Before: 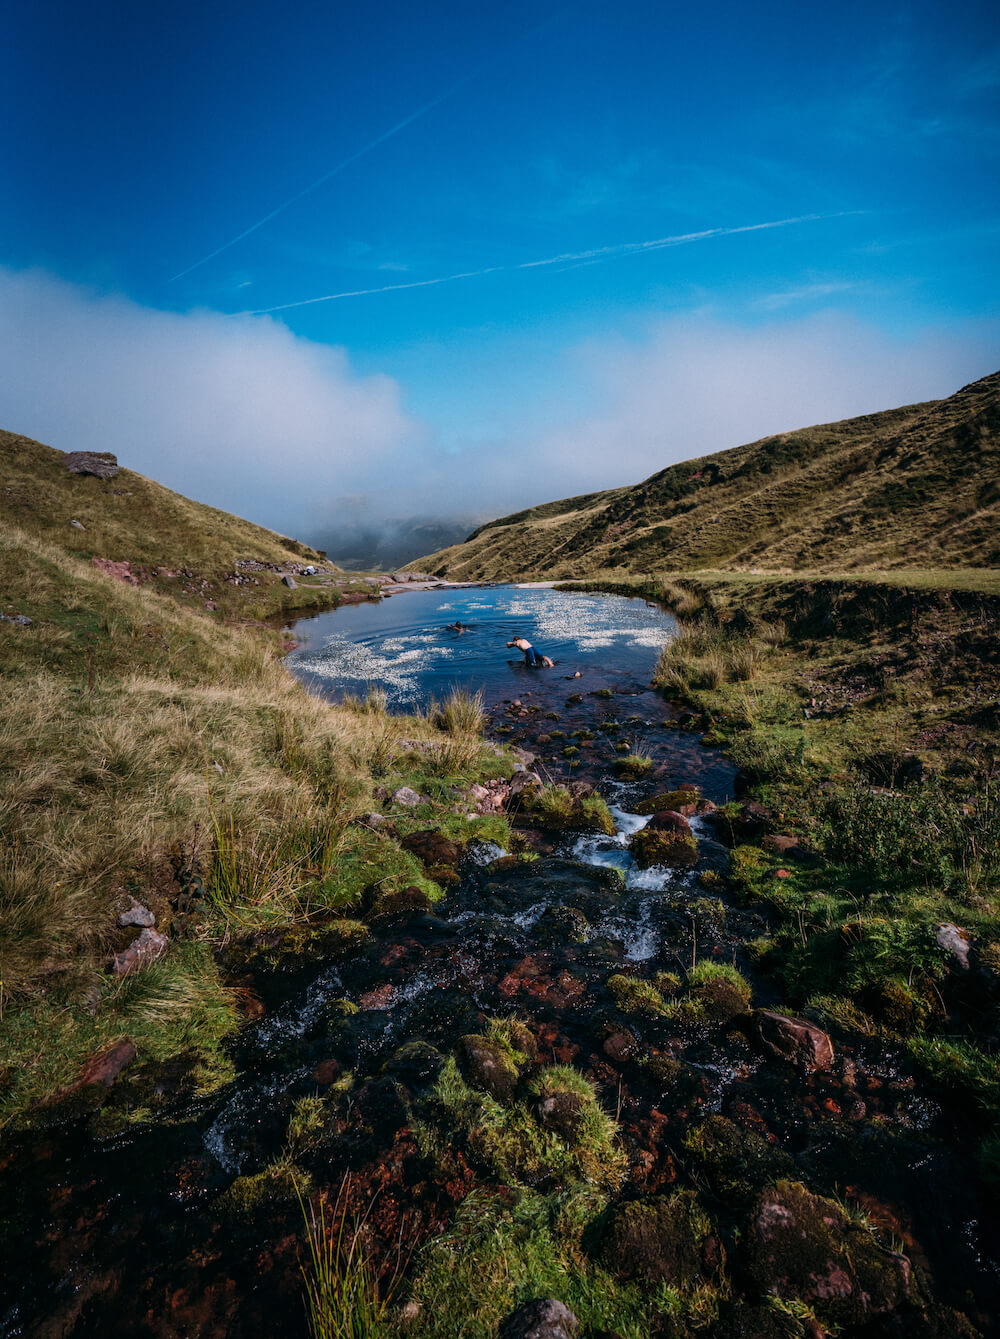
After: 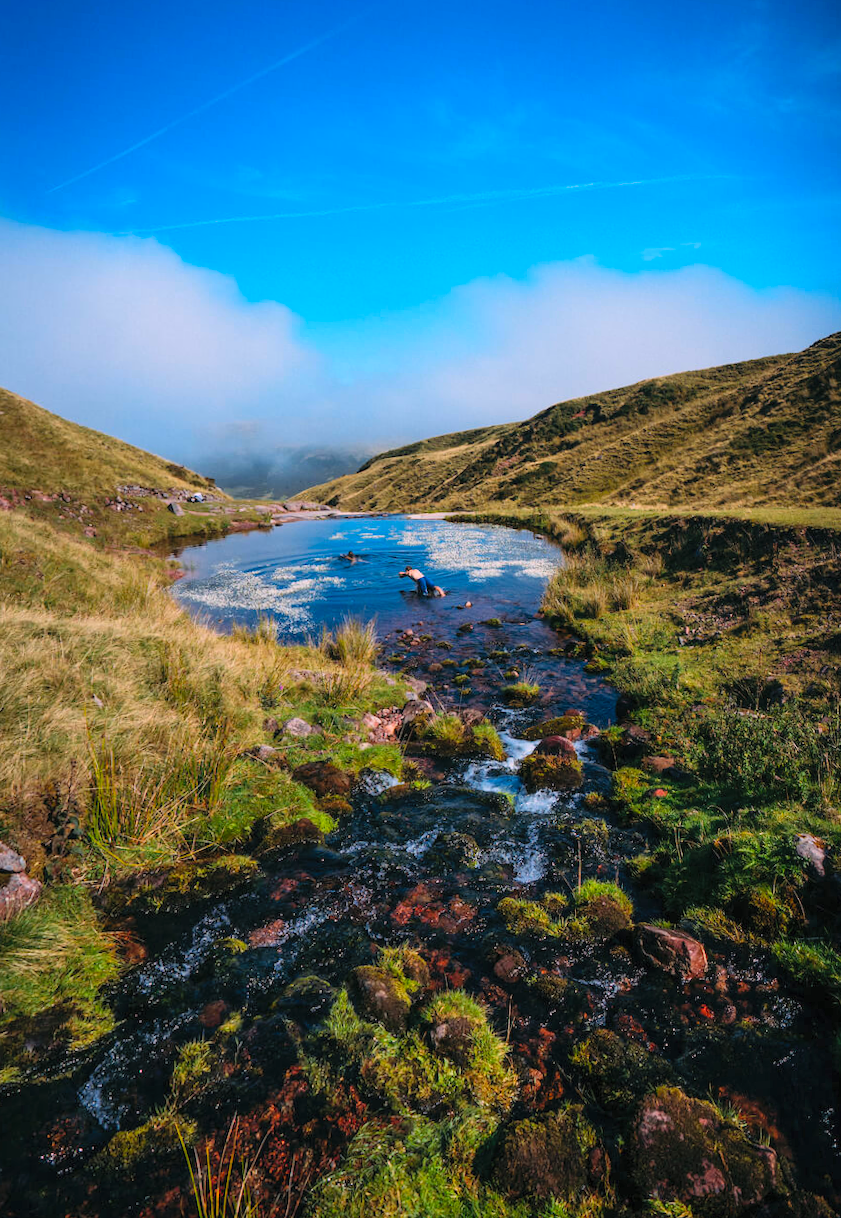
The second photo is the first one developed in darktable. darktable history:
crop and rotate: left 14.584%
contrast brightness saturation: contrast 0.07, brightness 0.18, saturation 0.4
rotate and perspective: rotation -0.013°, lens shift (vertical) -0.027, lens shift (horizontal) 0.178, crop left 0.016, crop right 0.989, crop top 0.082, crop bottom 0.918
color correction: highlights a* 0.816, highlights b* 2.78, saturation 1.1
